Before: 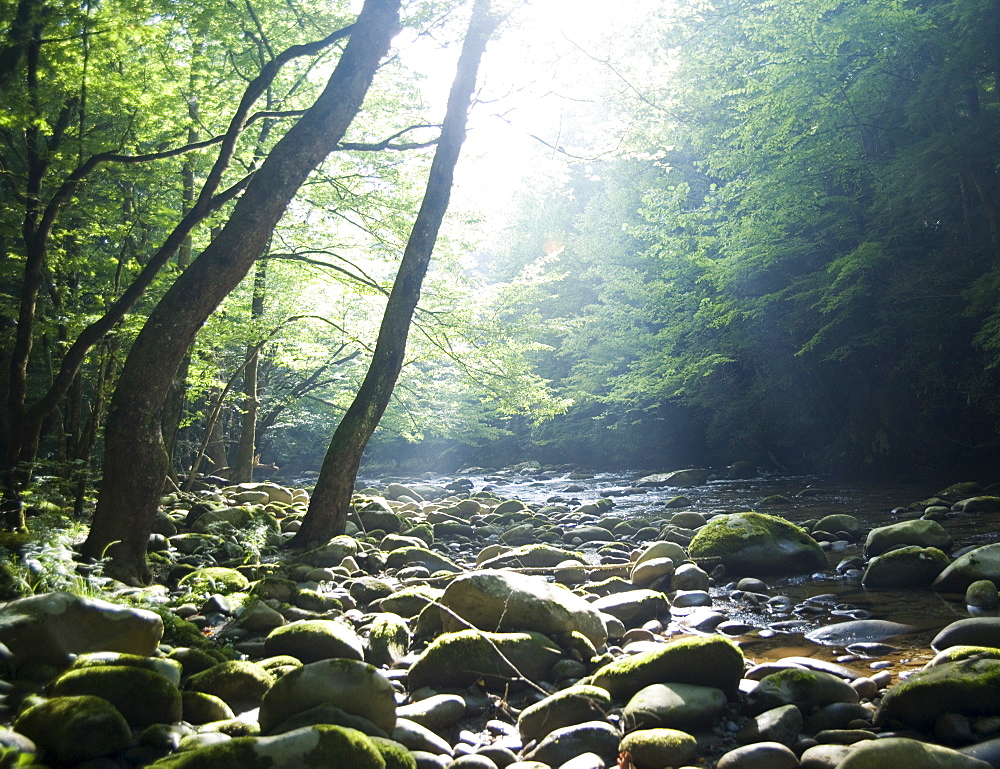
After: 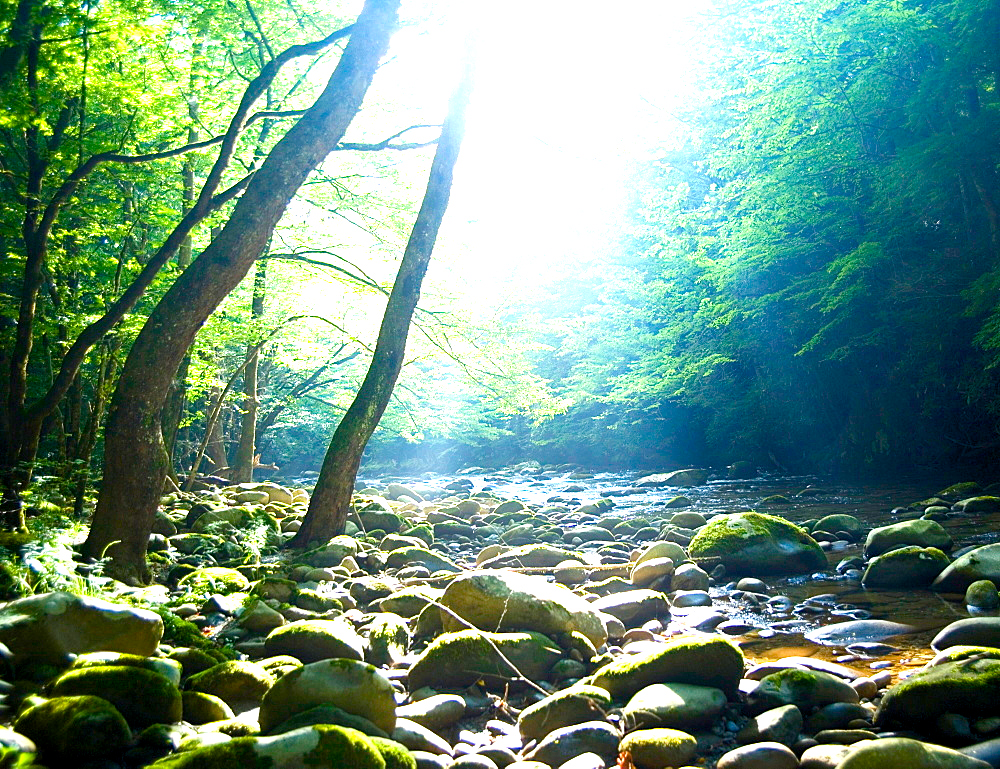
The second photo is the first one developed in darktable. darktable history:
color balance rgb: shadows lift › luminance -20.077%, perceptual saturation grading › global saturation 34.753%, perceptual saturation grading › highlights -29.893%, perceptual saturation grading › shadows 34.563%, global vibrance 20%
exposure: black level correction 0.001, exposure 1.118 EV, compensate highlight preservation false
